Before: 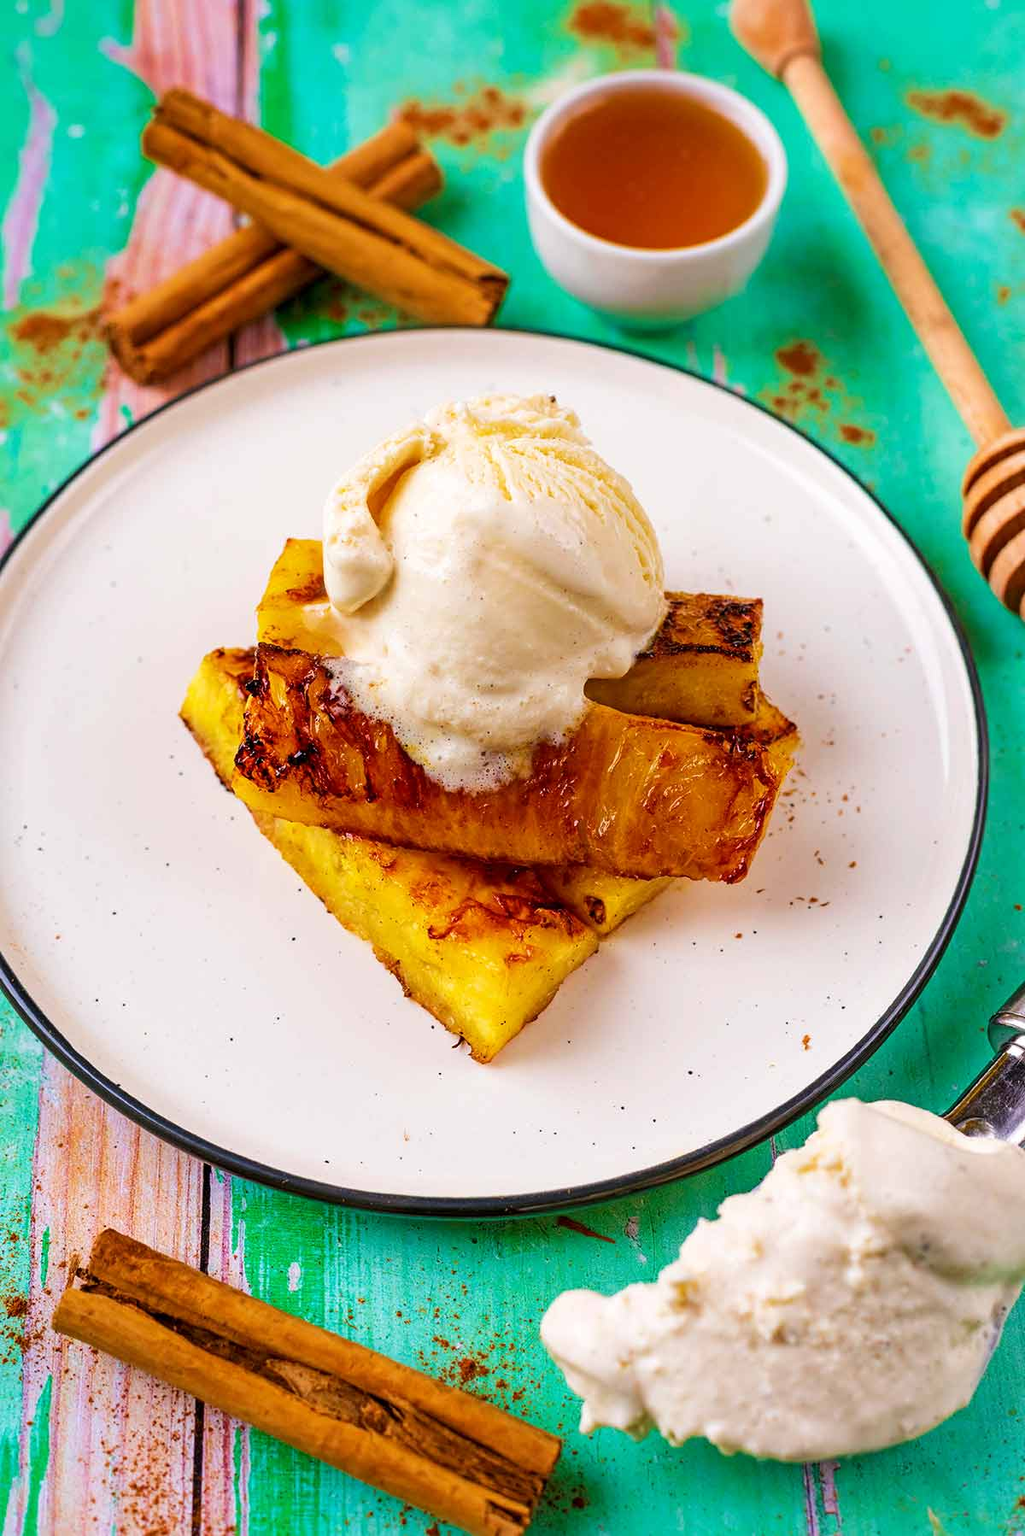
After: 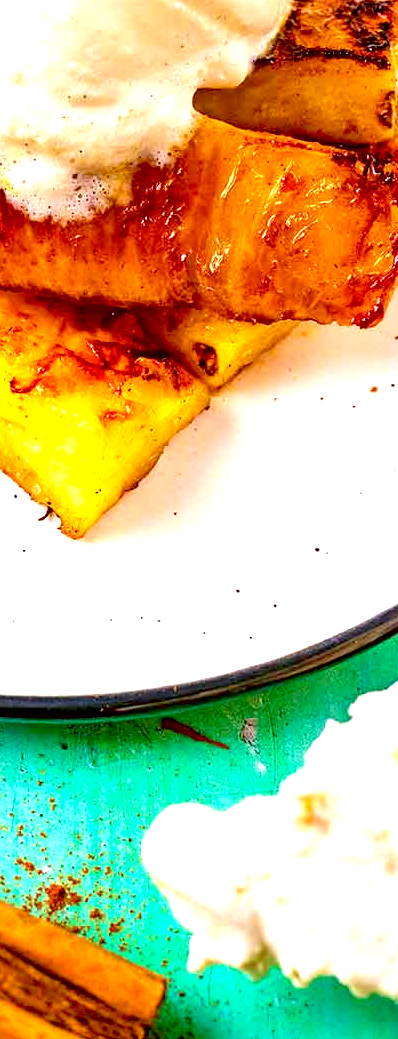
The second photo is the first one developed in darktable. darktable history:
exposure: black level correction 0.011, exposure 1.077 EV, compensate exposure bias true, compensate highlight preservation false
crop: left 40.958%, top 39.282%, right 25.812%, bottom 2.907%
local contrast: mode bilateral grid, contrast 10, coarseness 25, detail 115%, midtone range 0.2
